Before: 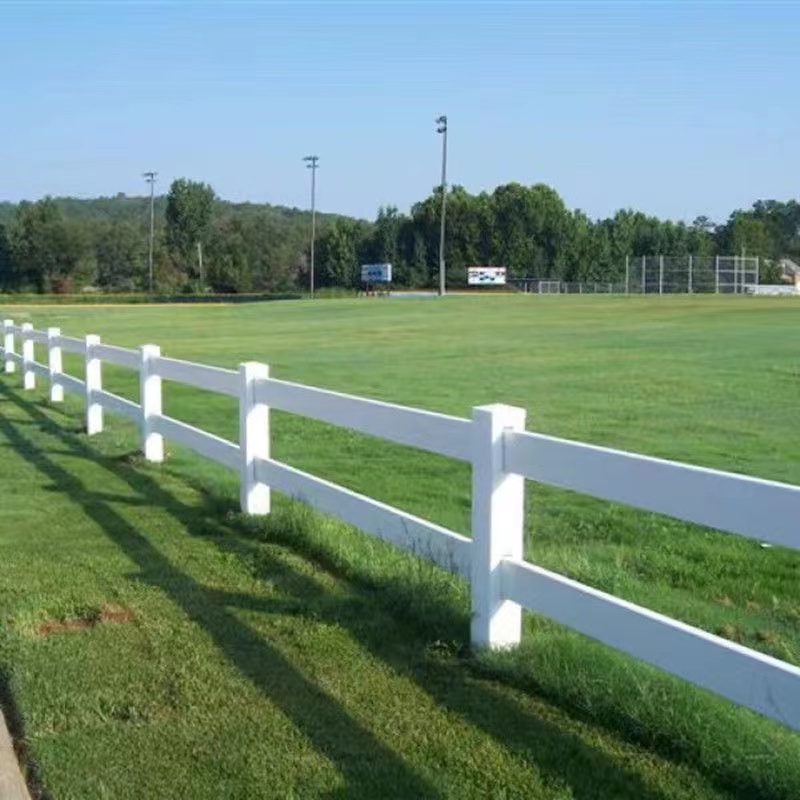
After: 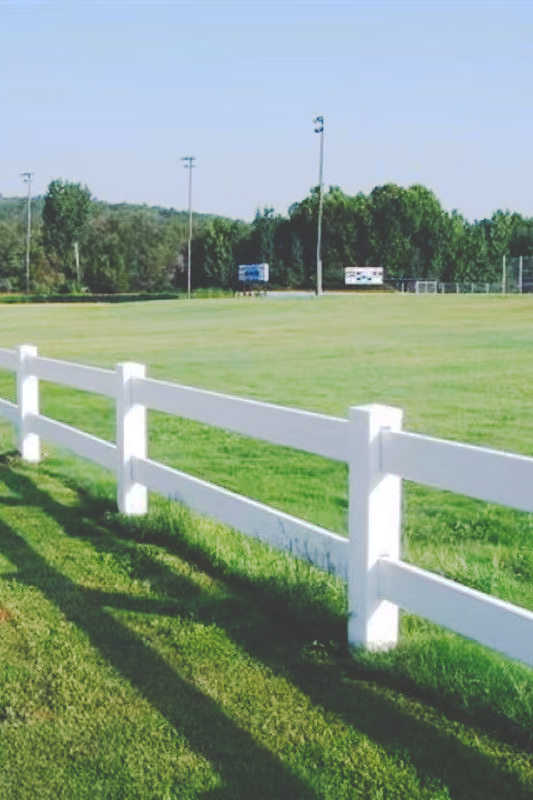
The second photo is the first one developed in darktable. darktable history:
white balance: red 1.009, blue 1.027
tone curve: curves: ch0 [(0, 0) (0.003, 0.219) (0.011, 0.219) (0.025, 0.223) (0.044, 0.226) (0.069, 0.232) (0.1, 0.24) (0.136, 0.245) (0.177, 0.257) (0.224, 0.281) (0.277, 0.324) (0.335, 0.392) (0.399, 0.484) (0.468, 0.585) (0.543, 0.672) (0.623, 0.741) (0.709, 0.788) (0.801, 0.835) (0.898, 0.878) (1, 1)], preserve colors none
crop and rotate: left 15.446%, right 17.836%
